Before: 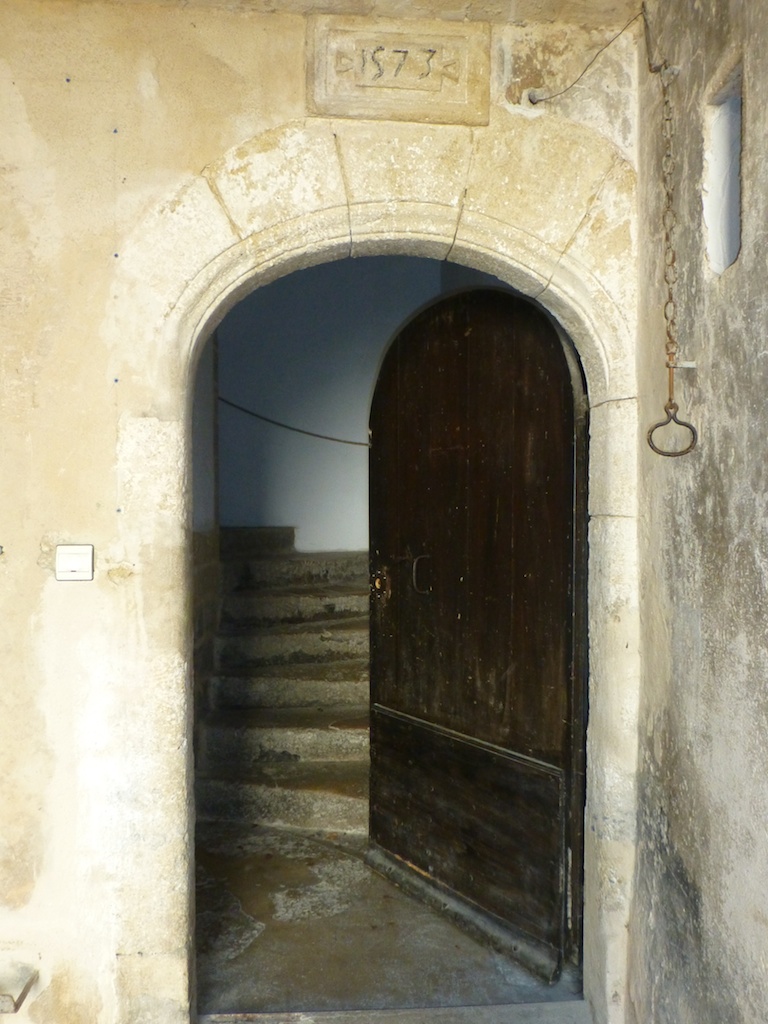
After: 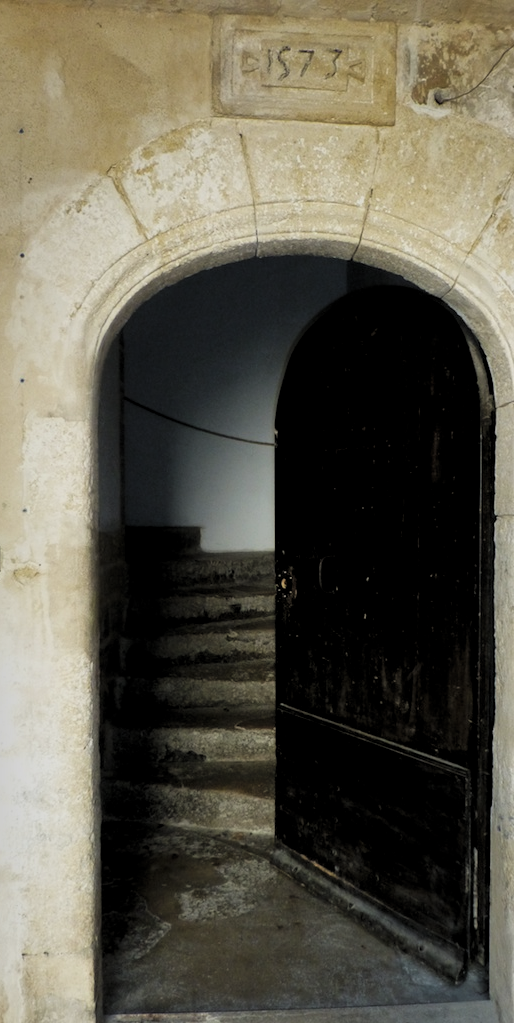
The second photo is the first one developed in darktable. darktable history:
shadows and highlights: shadows 24.51, highlights -80, soften with gaussian
crop and rotate: left 12.311%, right 20.709%
levels: levels [0.052, 0.496, 0.908]
exposure: black level correction -0.015, exposure -0.533 EV, compensate highlight preservation false
filmic rgb: black relative exposure -7.73 EV, white relative exposure 4.45 EV, hardness 3.76, latitude 49.51%, contrast 1.101
